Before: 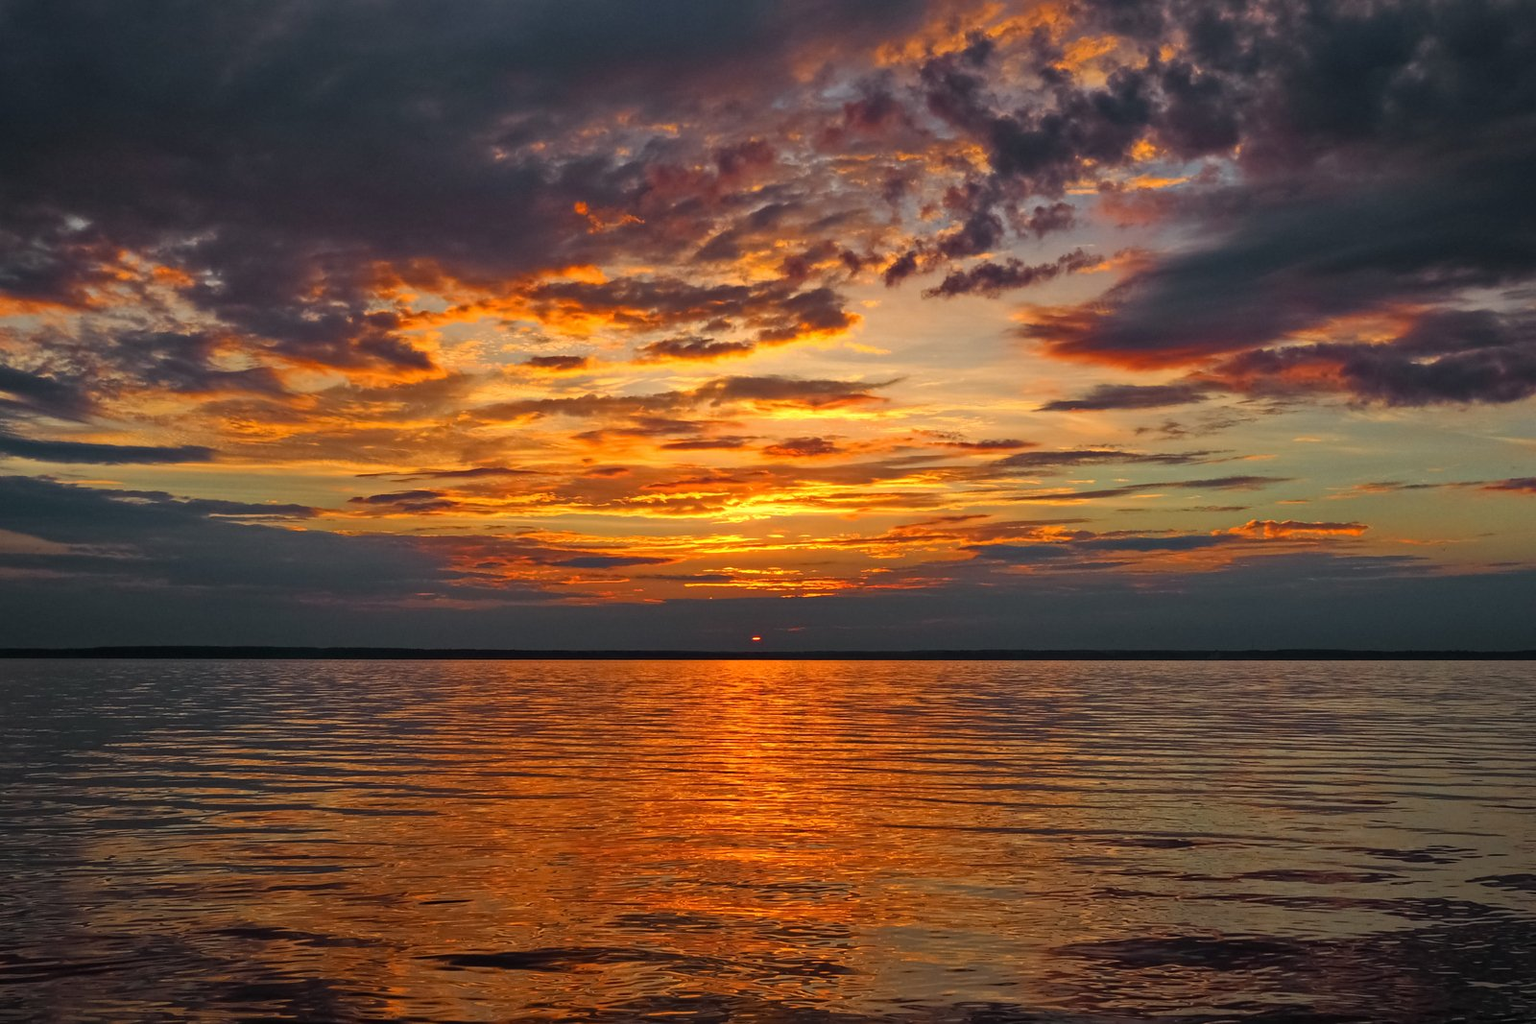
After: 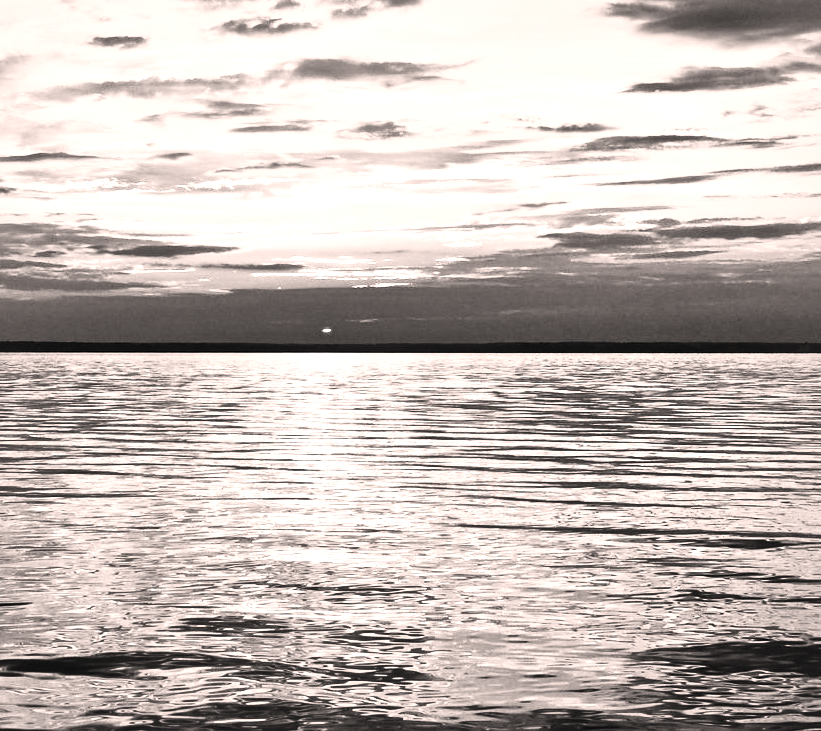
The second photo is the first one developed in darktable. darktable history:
contrast brightness saturation: contrast 0.529, brightness 0.459, saturation -0.995
crop and rotate: left 28.815%, top 31.488%, right 19.847%
color correction: highlights a* 20.91, highlights b* 19.87
exposure: exposure 0.947 EV, compensate highlight preservation false
color zones: curves: ch0 [(0, 0.613) (0.01, 0.613) (0.245, 0.448) (0.498, 0.529) (0.642, 0.665) (0.879, 0.777) (0.99, 0.613)]; ch1 [(0, 0.272) (0.219, 0.127) (0.724, 0.346)]
tone curve: curves: ch0 [(0, 0) (0.071, 0.058) (0.266, 0.268) (0.498, 0.542) (0.766, 0.807) (1, 0.983)]; ch1 [(0, 0) (0.346, 0.307) (0.408, 0.387) (0.463, 0.465) (0.482, 0.493) (0.502, 0.499) (0.517, 0.502) (0.55, 0.548) (0.597, 0.61) (0.651, 0.698) (1, 1)]; ch2 [(0, 0) (0.346, 0.34) (0.434, 0.46) (0.485, 0.494) (0.5, 0.498) (0.517, 0.506) (0.526, 0.539) (0.583, 0.603) (0.625, 0.659) (1, 1)], color space Lab, independent channels, preserve colors none
local contrast: mode bilateral grid, contrast 69, coarseness 74, detail 180%, midtone range 0.2
